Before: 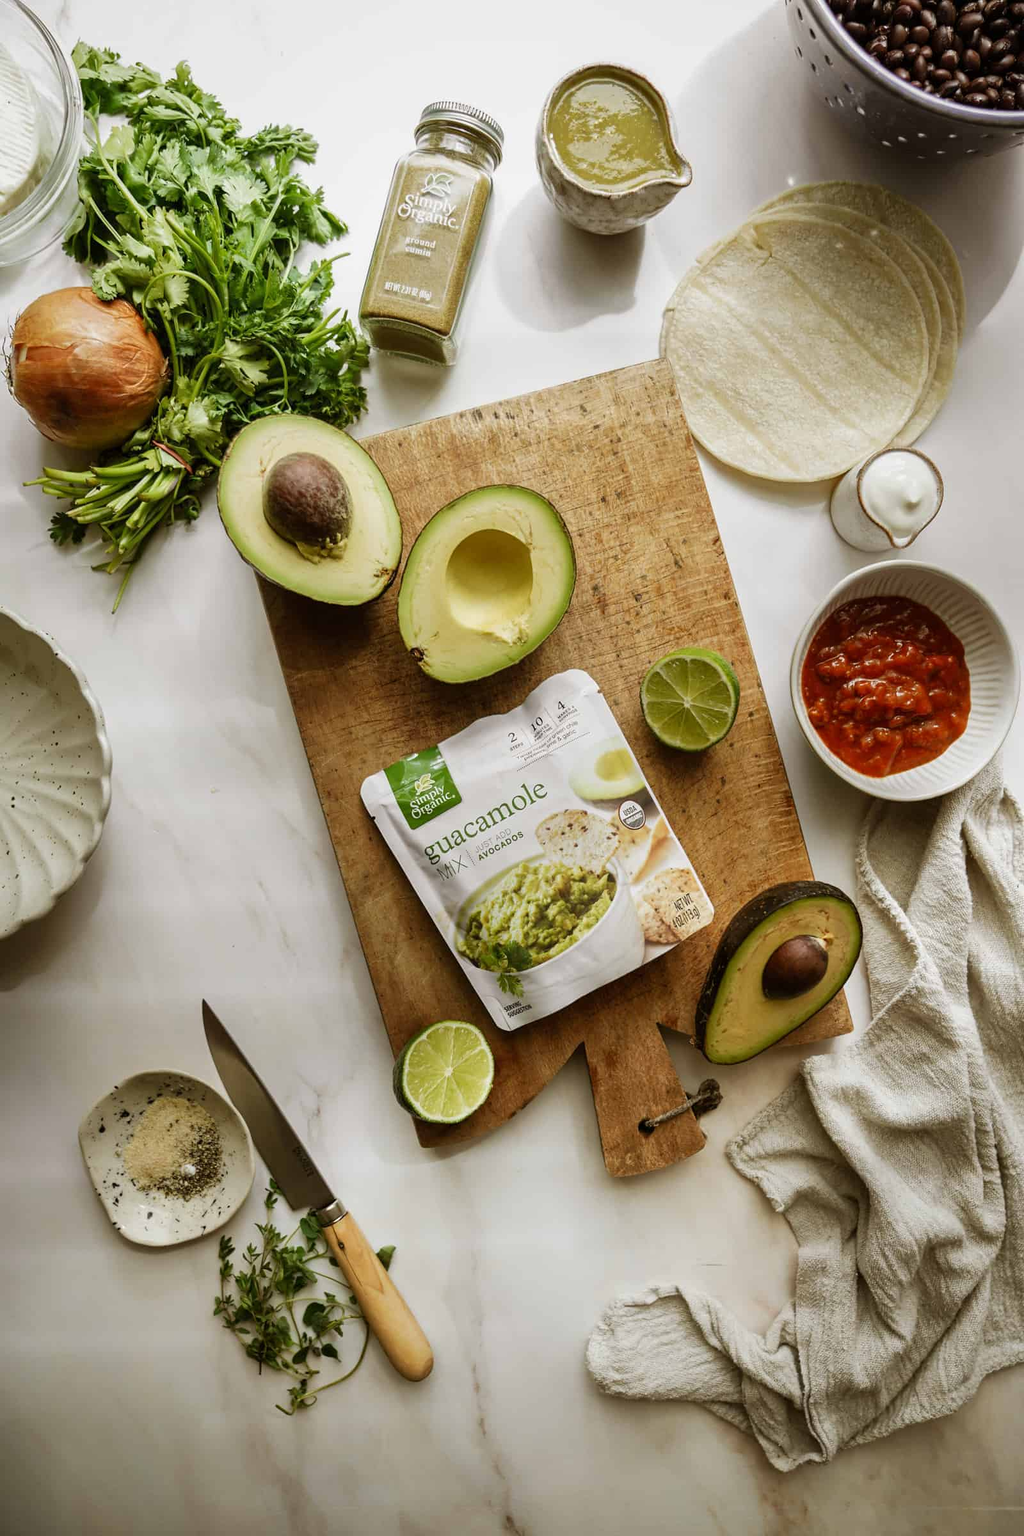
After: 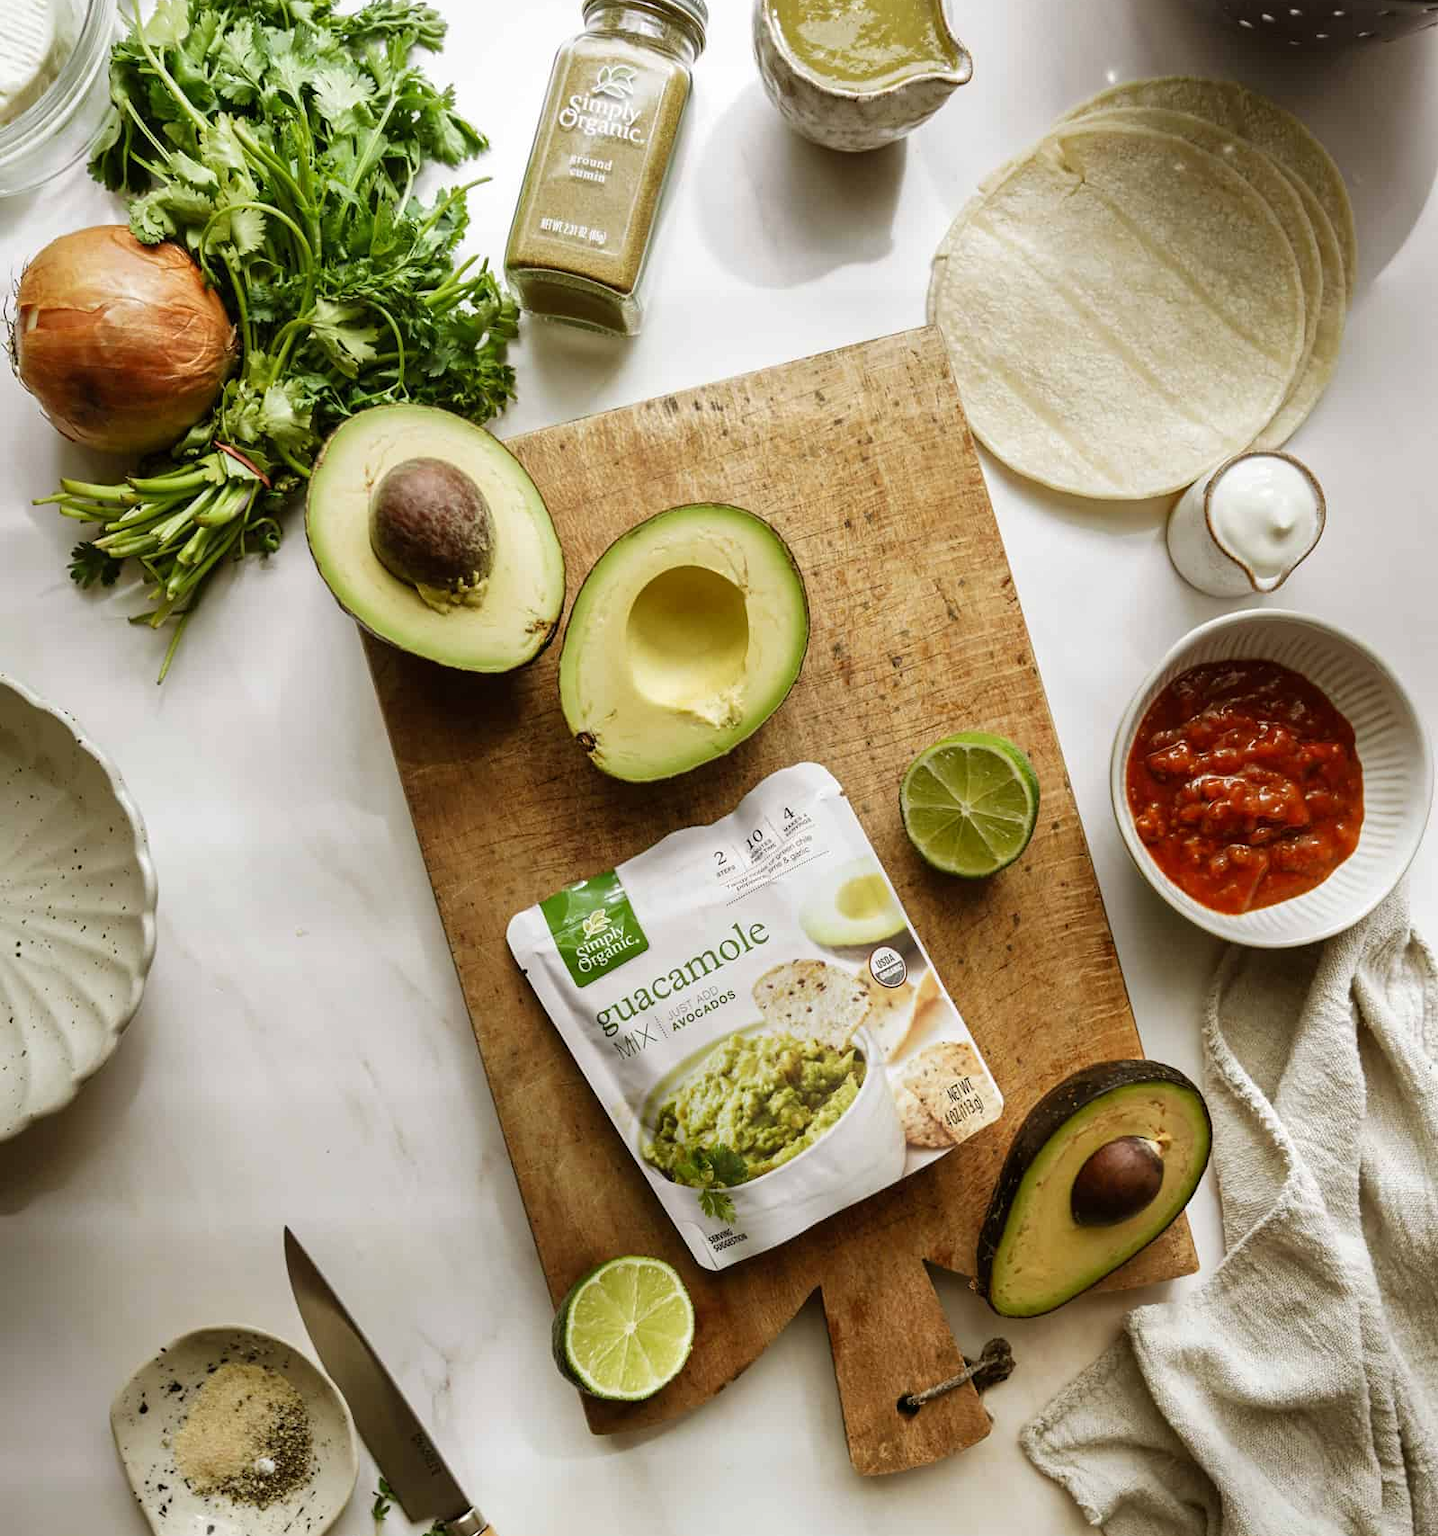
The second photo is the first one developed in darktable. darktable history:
crop and rotate: top 8.255%, bottom 20.565%
levels: white 99.99%, levels [0, 0.48, 0.961]
